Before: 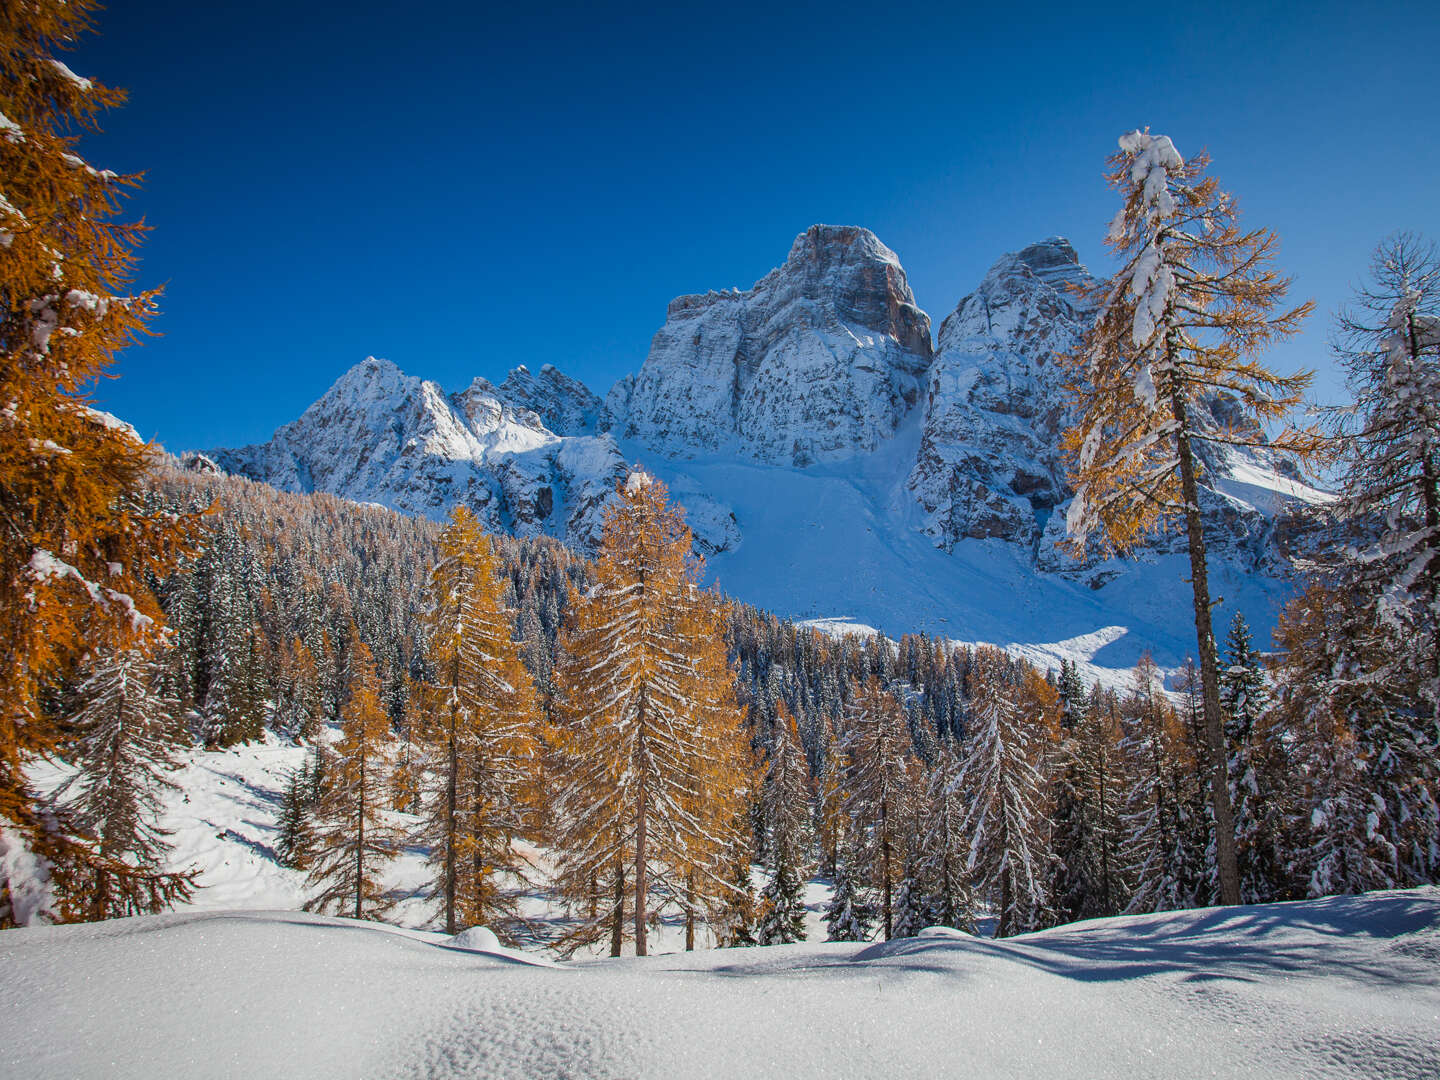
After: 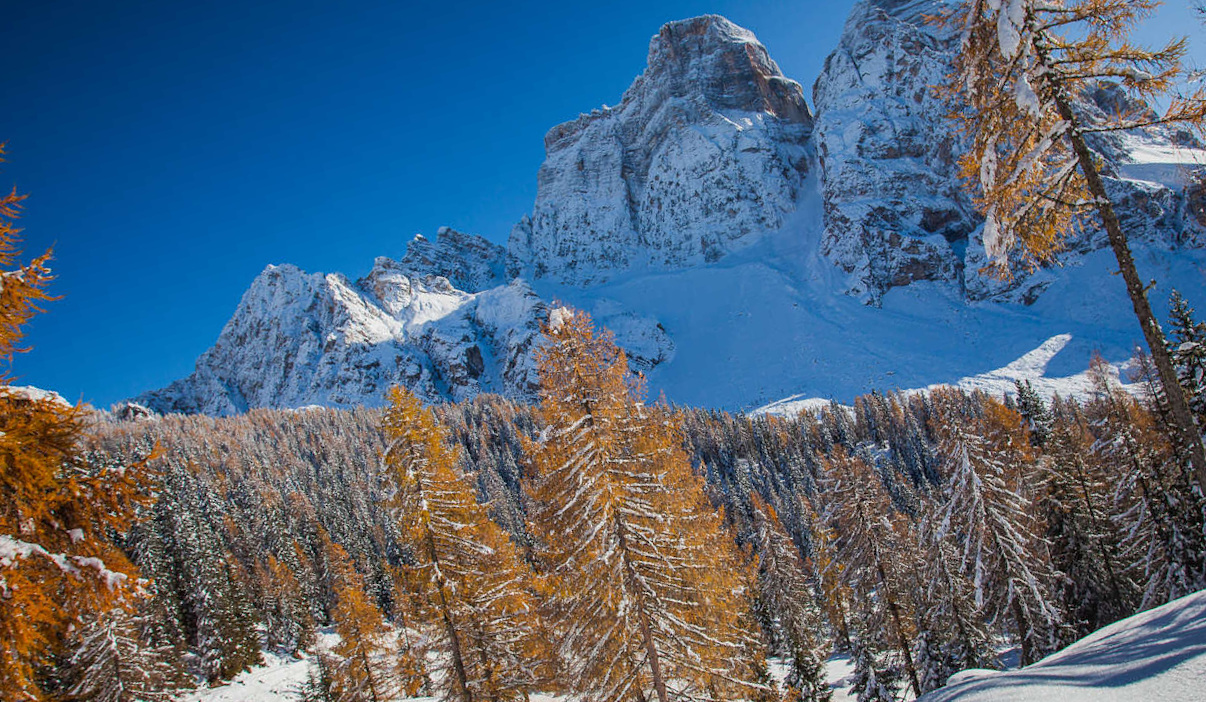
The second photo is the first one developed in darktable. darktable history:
rotate and perspective: rotation -14.8°, crop left 0.1, crop right 0.903, crop top 0.25, crop bottom 0.748
crop and rotate: left 1.088%, right 8.807%
